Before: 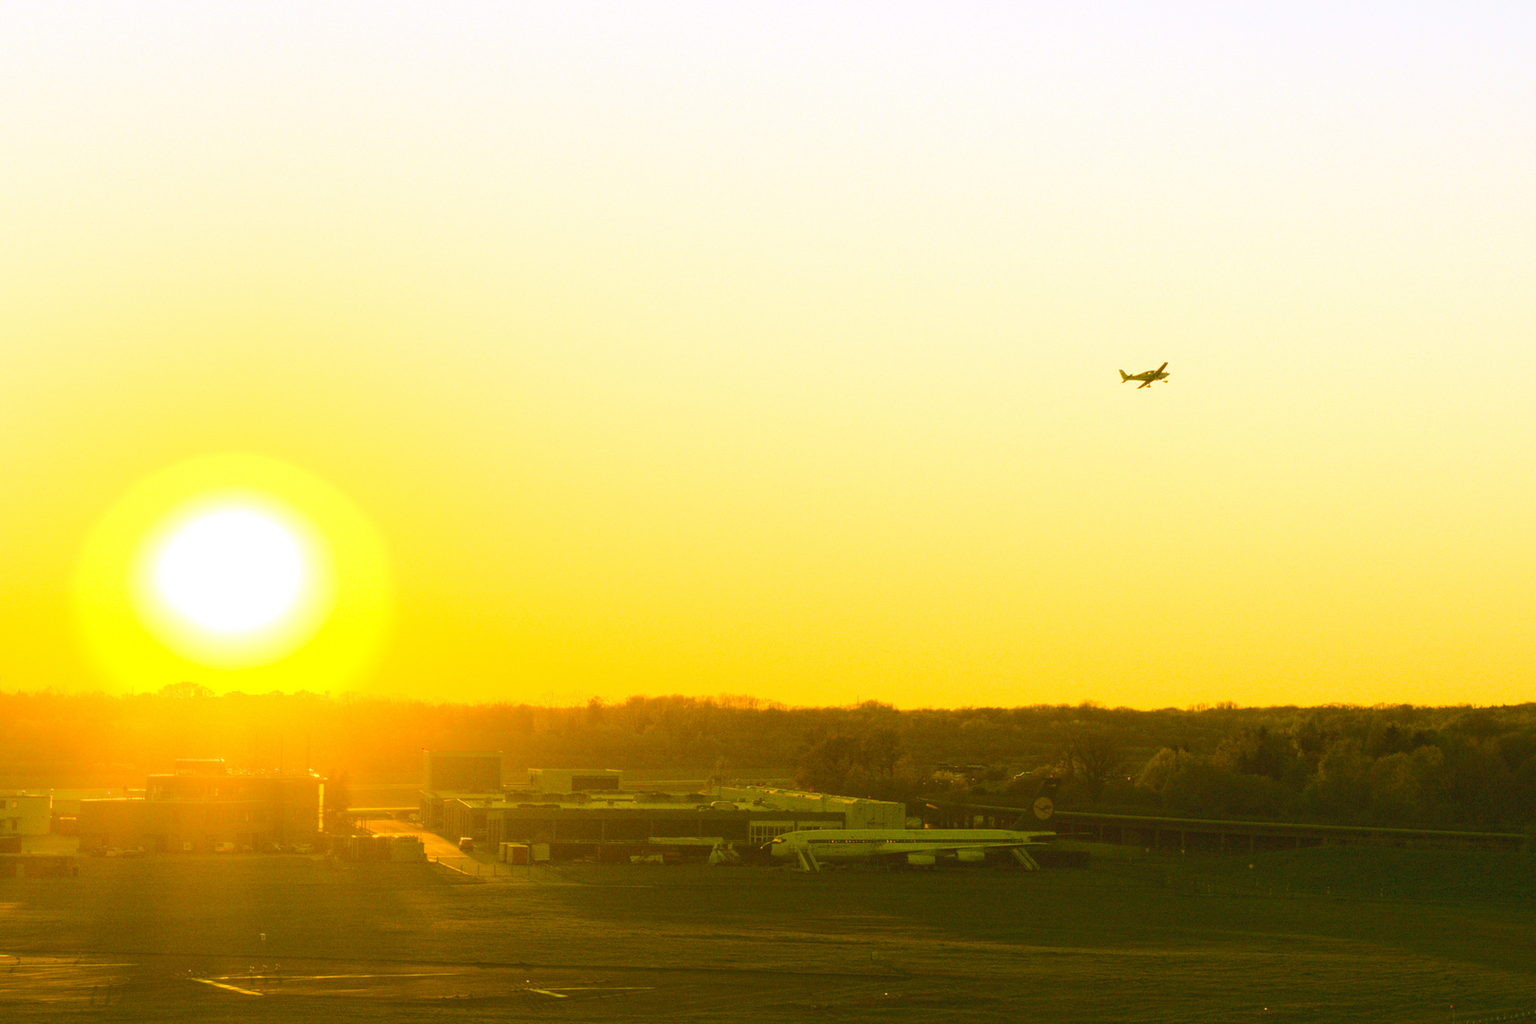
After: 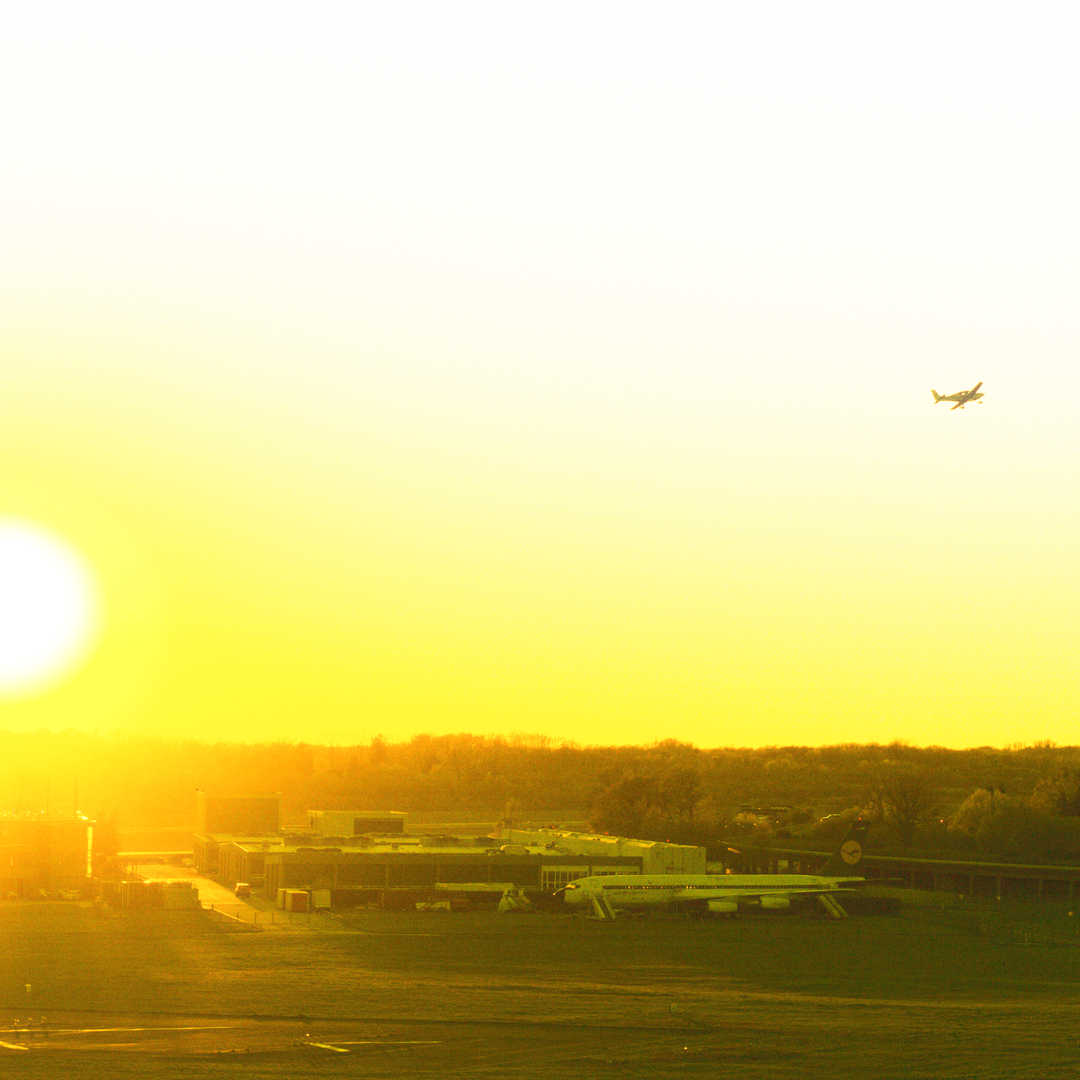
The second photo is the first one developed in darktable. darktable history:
crop: left 15.42%, right 17.865%
base curve: curves: ch0 [(0, 0) (0.557, 0.834) (1, 1)], preserve colors none
exposure: exposure 0.029 EV, compensate highlight preservation false
haze removal: strength -0.109, compatibility mode true, adaptive false
